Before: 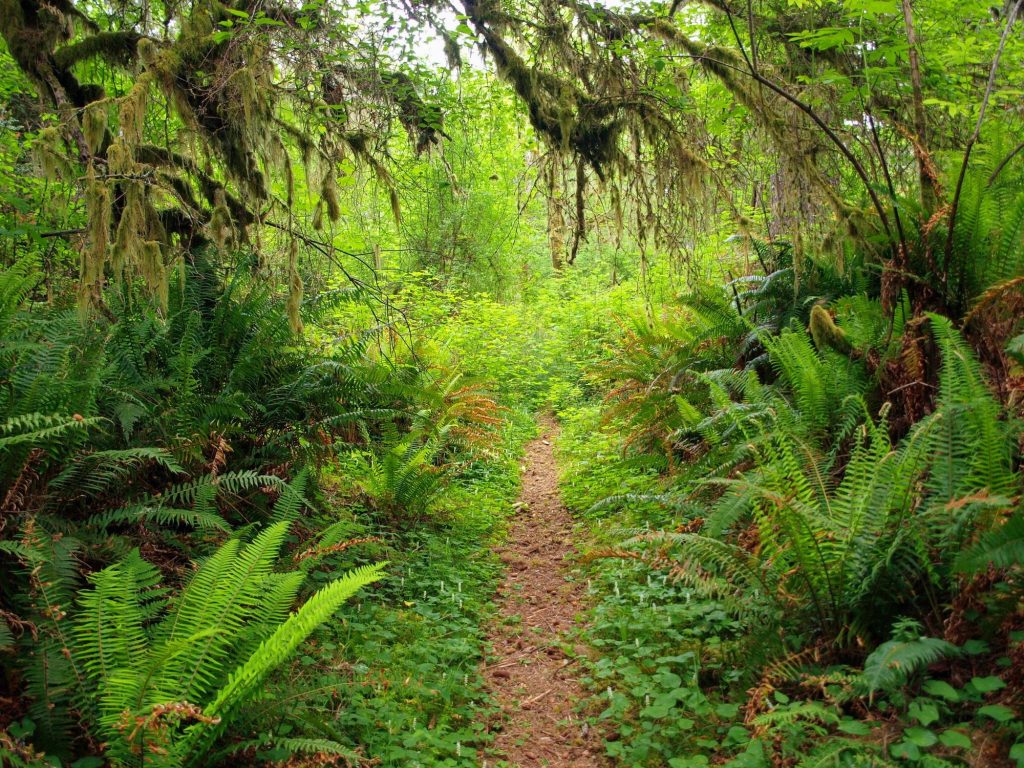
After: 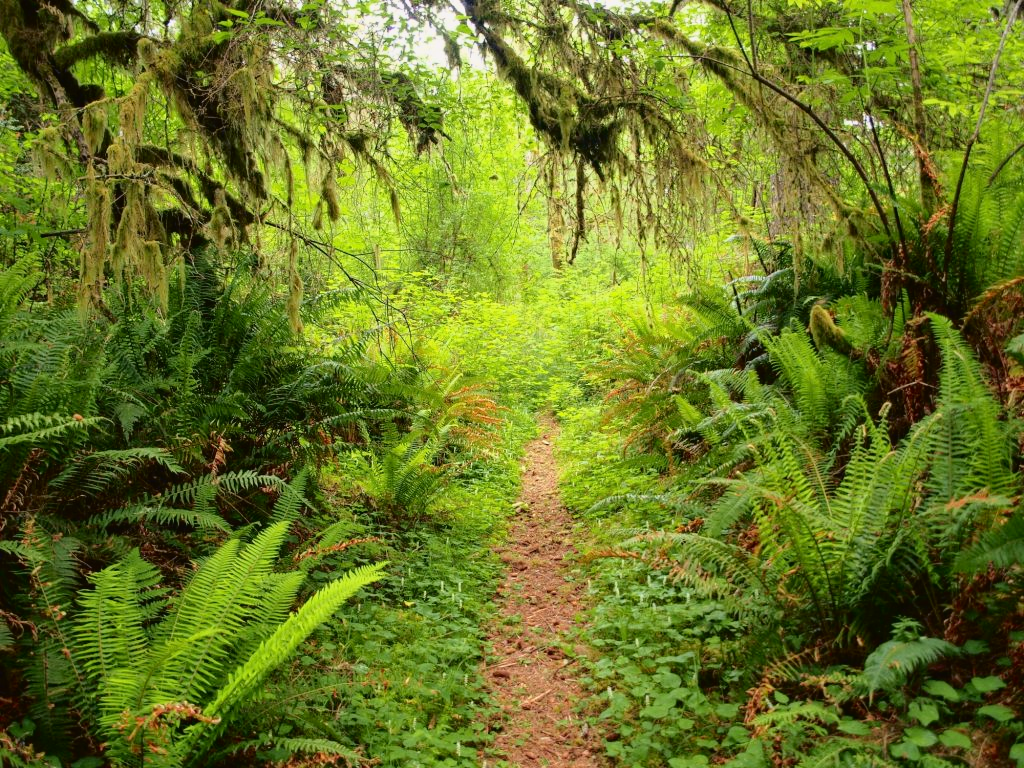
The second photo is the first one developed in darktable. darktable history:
tone curve: curves: ch0 [(0, 0.021) (0.049, 0.044) (0.152, 0.14) (0.328, 0.377) (0.473, 0.543) (0.641, 0.705) (0.85, 0.894) (1, 0.969)]; ch1 [(0, 0) (0.302, 0.331) (0.433, 0.432) (0.472, 0.47) (0.502, 0.503) (0.527, 0.521) (0.564, 0.58) (0.614, 0.626) (0.677, 0.701) (0.859, 0.885) (1, 1)]; ch2 [(0, 0) (0.33, 0.301) (0.447, 0.44) (0.487, 0.496) (0.502, 0.516) (0.535, 0.563) (0.565, 0.593) (0.608, 0.638) (1, 1)], color space Lab, independent channels, preserve colors none
